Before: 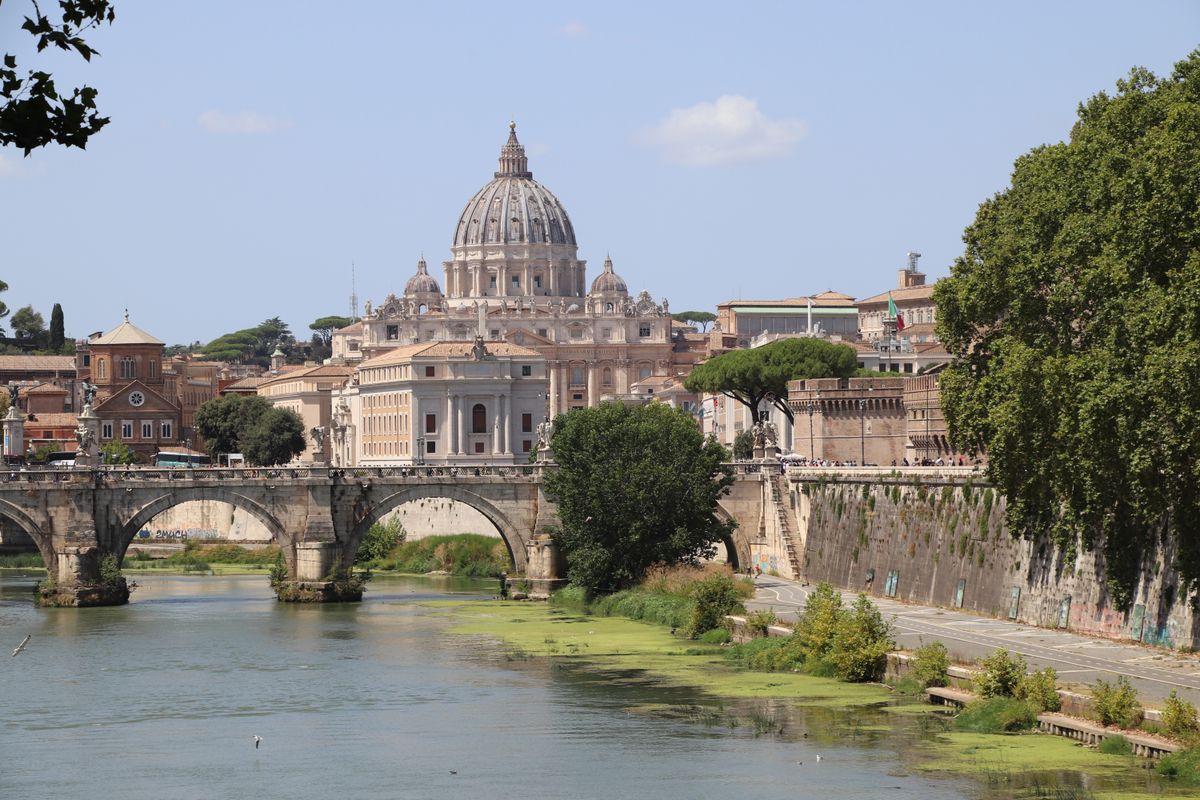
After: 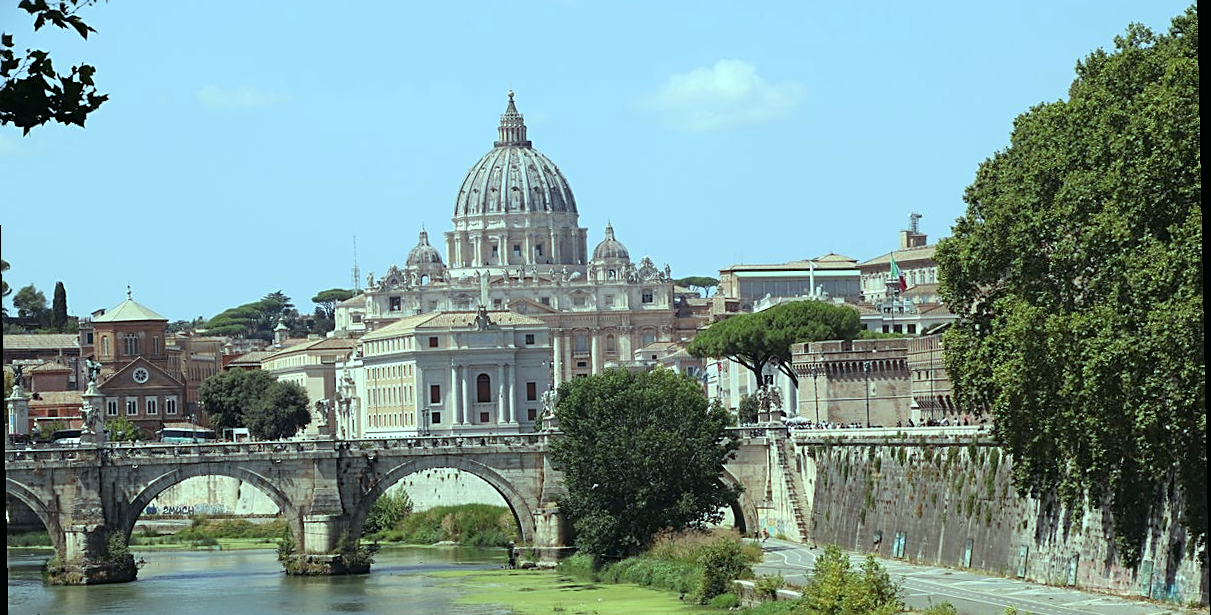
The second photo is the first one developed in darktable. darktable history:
rotate and perspective: rotation -1.17°, automatic cropping off
color balance: mode lift, gamma, gain (sRGB), lift [0.997, 0.979, 1.021, 1.011], gamma [1, 1.084, 0.916, 0.998], gain [1, 0.87, 1.13, 1.101], contrast 4.55%, contrast fulcrum 38.24%, output saturation 104.09%
sharpen: on, module defaults
crop: left 0.387%, top 5.469%, bottom 19.809%
